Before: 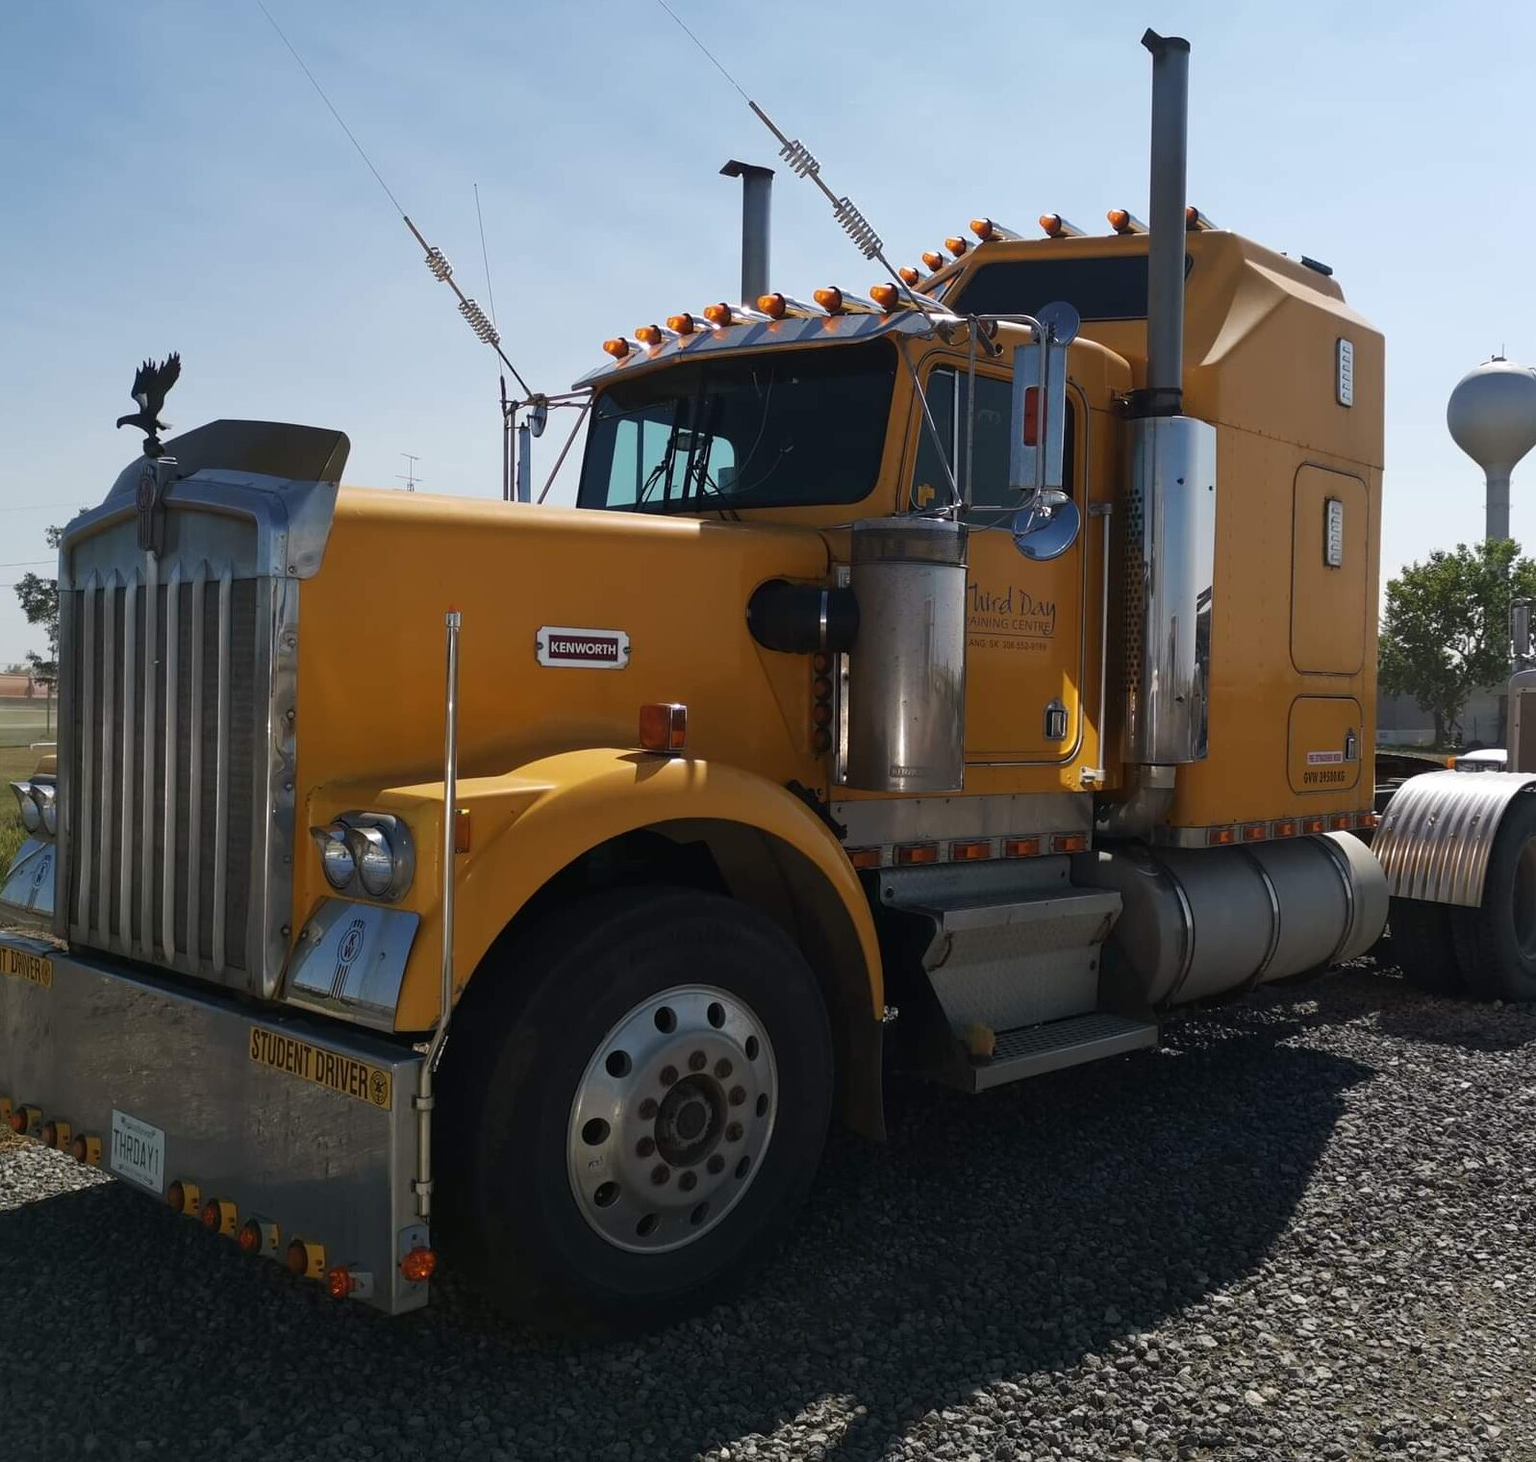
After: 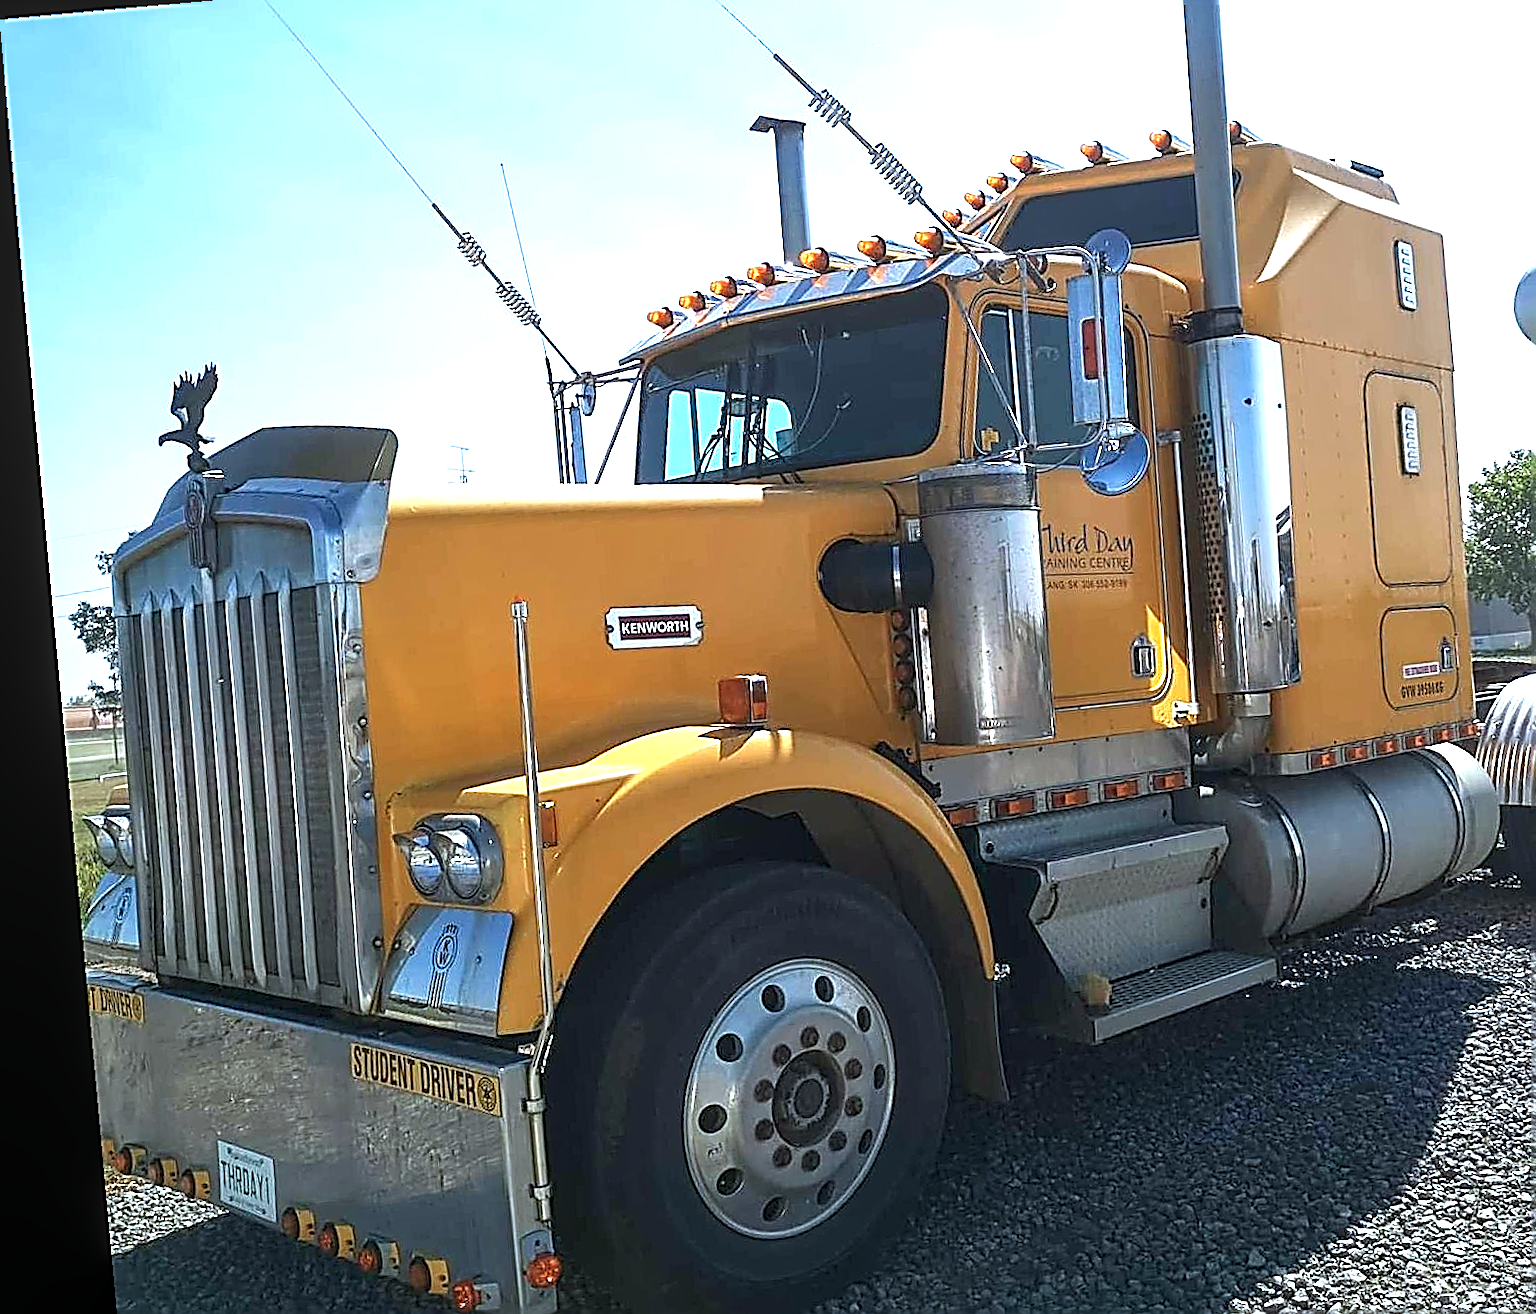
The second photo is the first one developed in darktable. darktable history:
exposure: black level correction 0, exposure 1.45 EV, compensate exposure bias true, compensate highlight preservation false
sharpen: amount 2
tone equalizer: on, module defaults
crop: top 7.49%, right 9.717%, bottom 11.943%
color calibration: illuminant F (fluorescent), F source F9 (Cool White Deluxe 4150 K) – high CRI, x 0.374, y 0.373, temperature 4158.34 K
local contrast: on, module defaults
rotate and perspective: rotation -5.2°, automatic cropping off
